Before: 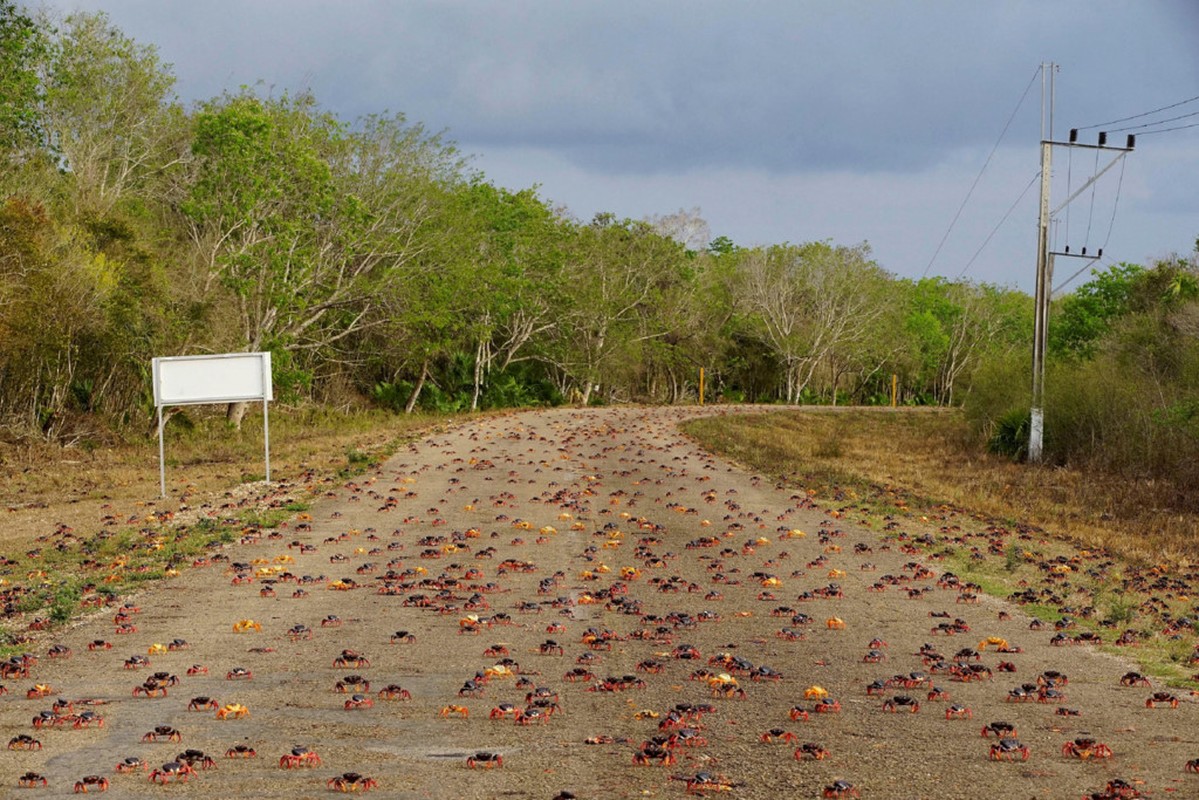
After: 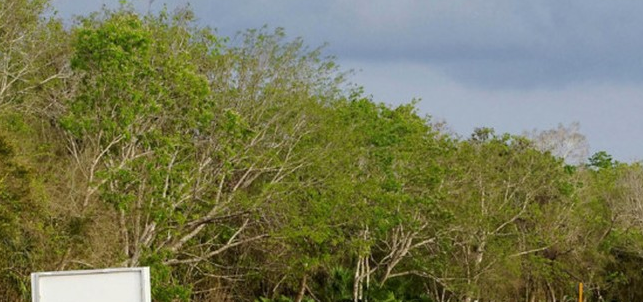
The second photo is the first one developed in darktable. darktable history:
vibrance: vibrance 0%
crop: left 10.121%, top 10.631%, right 36.218%, bottom 51.526%
